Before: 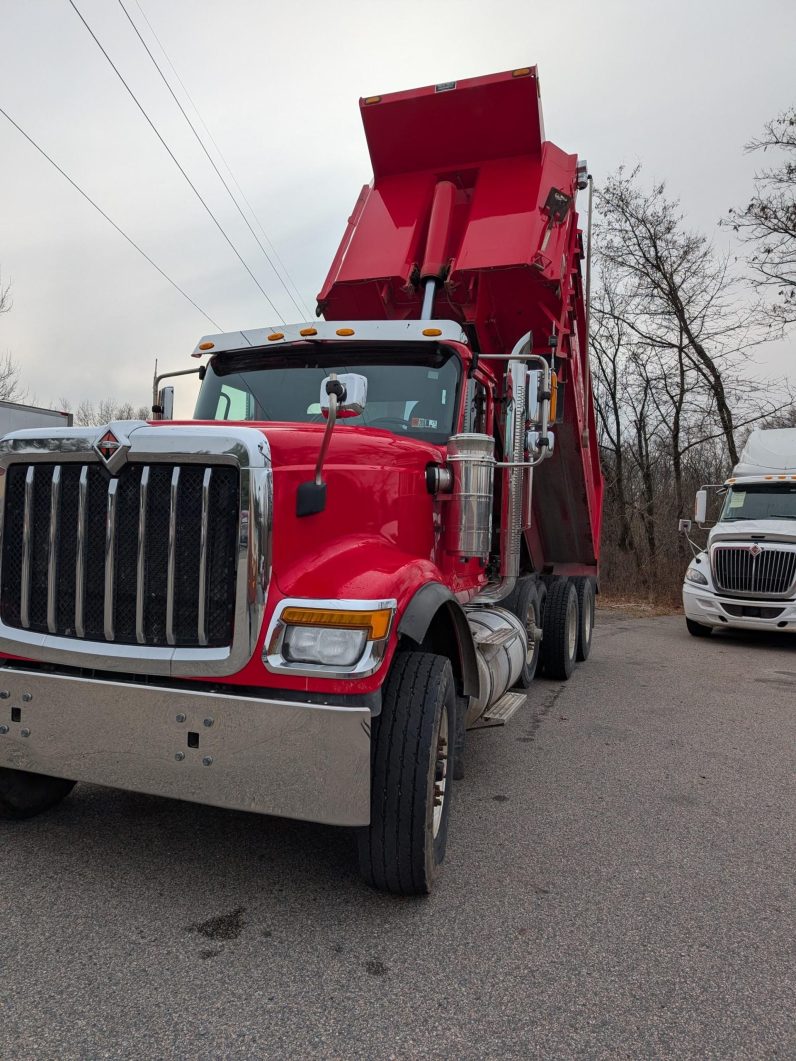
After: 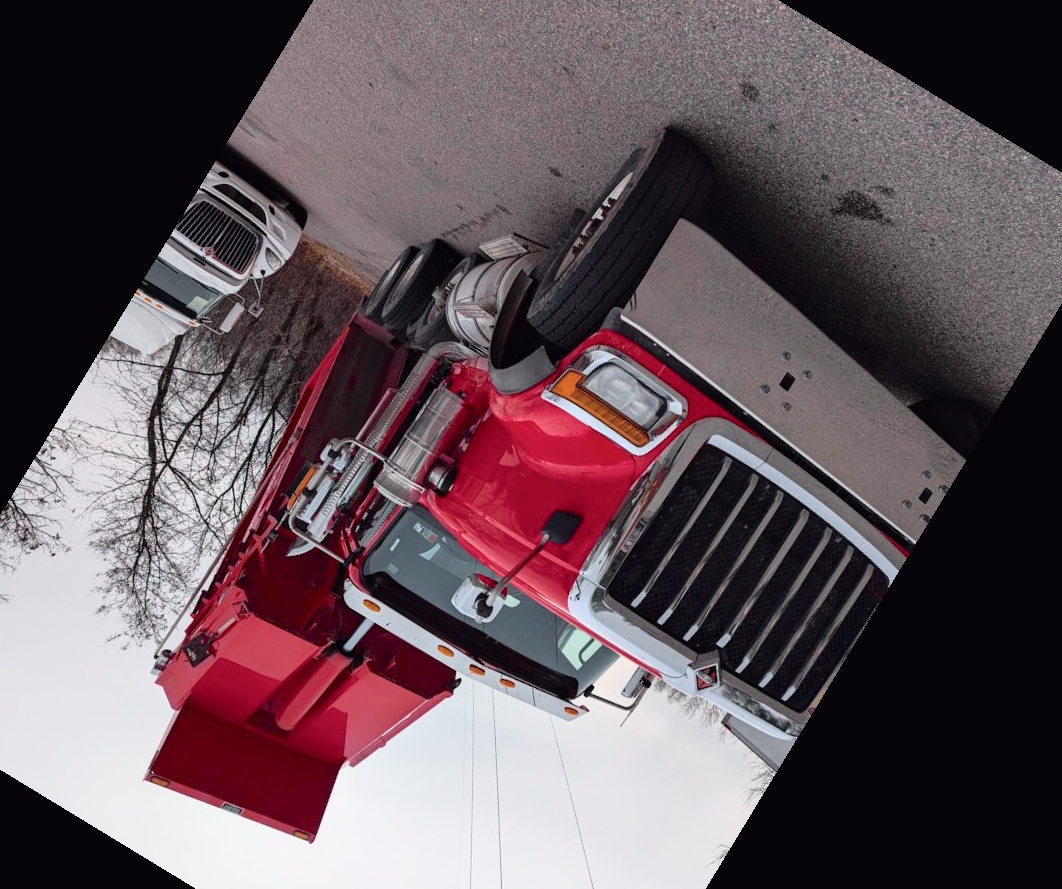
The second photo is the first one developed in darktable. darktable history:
crop and rotate: angle 148.68°, left 9.111%, top 15.603%, right 4.588%, bottom 17.041%
tone curve: curves: ch0 [(0, 0.009) (0.105, 0.08) (0.195, 0.18) (0.283, 0.316) (0.384, 0.434) (0.485, 0.531) (0.638, 0.69) (0.81, 0.872) (1, 0.977)]; ch1 [(0, 0) (0.161, 0.092) (0.35, 0.33) (0.379, 0.401) (0.456, 0.469) (0.498, 0.502) (0.52, 0.536) (0.586, 0.617) (0.635, 0.655) (1, 1)]; ch2 [(0, 0) (0.371, 0.362) (0.437, 0.437) (0.483, 0.484) (0.53, 0.515) (0.56, 0.571) (0.622, 0.606) (1, 1)], color space Lab, independent channels, preserve colors none
